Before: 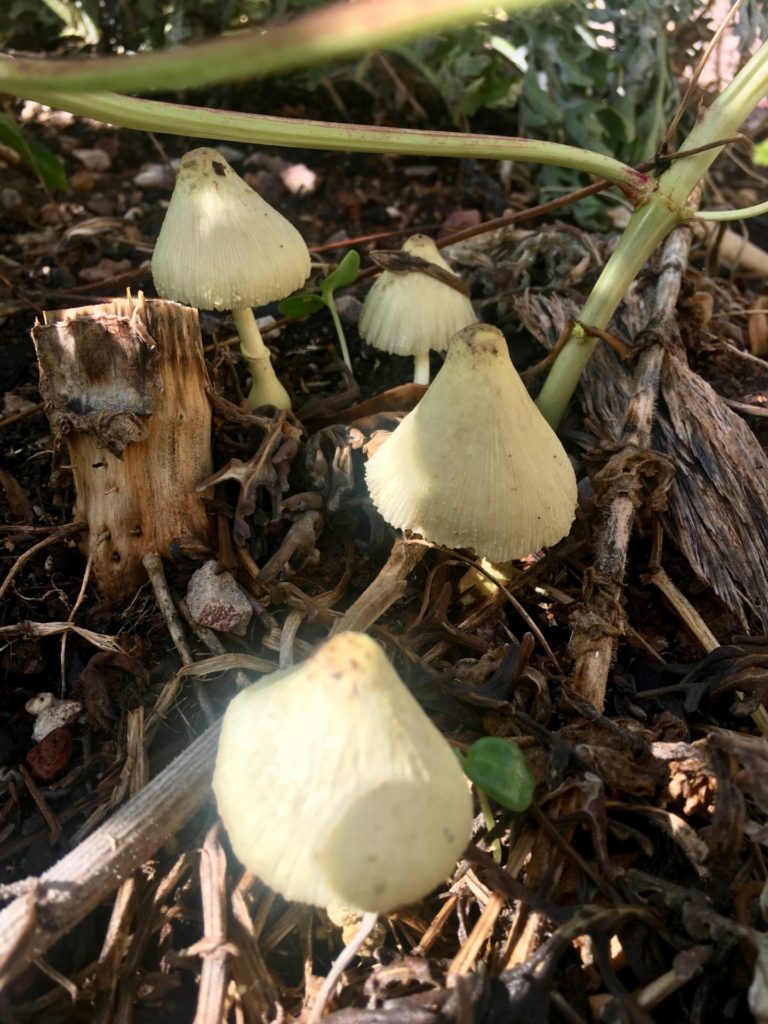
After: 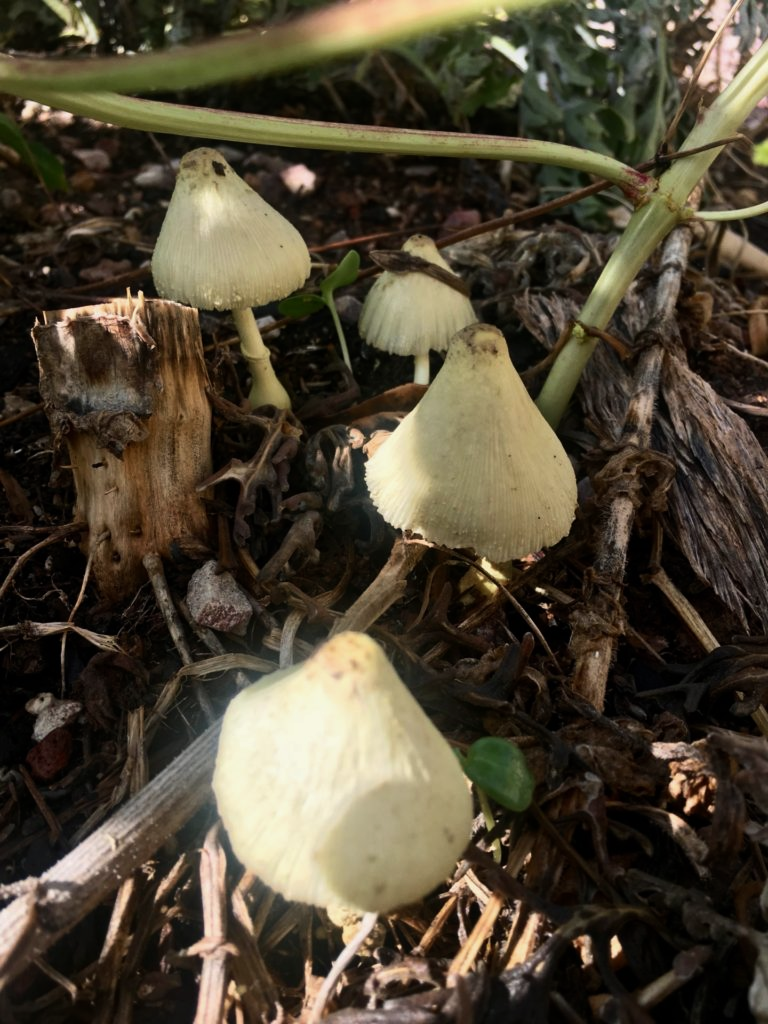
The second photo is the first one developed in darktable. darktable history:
exposure: exposure -0.462 EV, compensate highlight preservation false
tone equalizer: -8 EV -0.417 EV, -7 EV -0.389 EV, -6 EV -0.333 EV, -5 EV -0.222 EV, -3 EV 0.222 EV, -2 EV 0.333 EV, -1 EV 0.389 EV, +0 EV 0.417 EV, edges refinement/feathering 500, mask exposure compensation -1.57 EV, preserve details no
